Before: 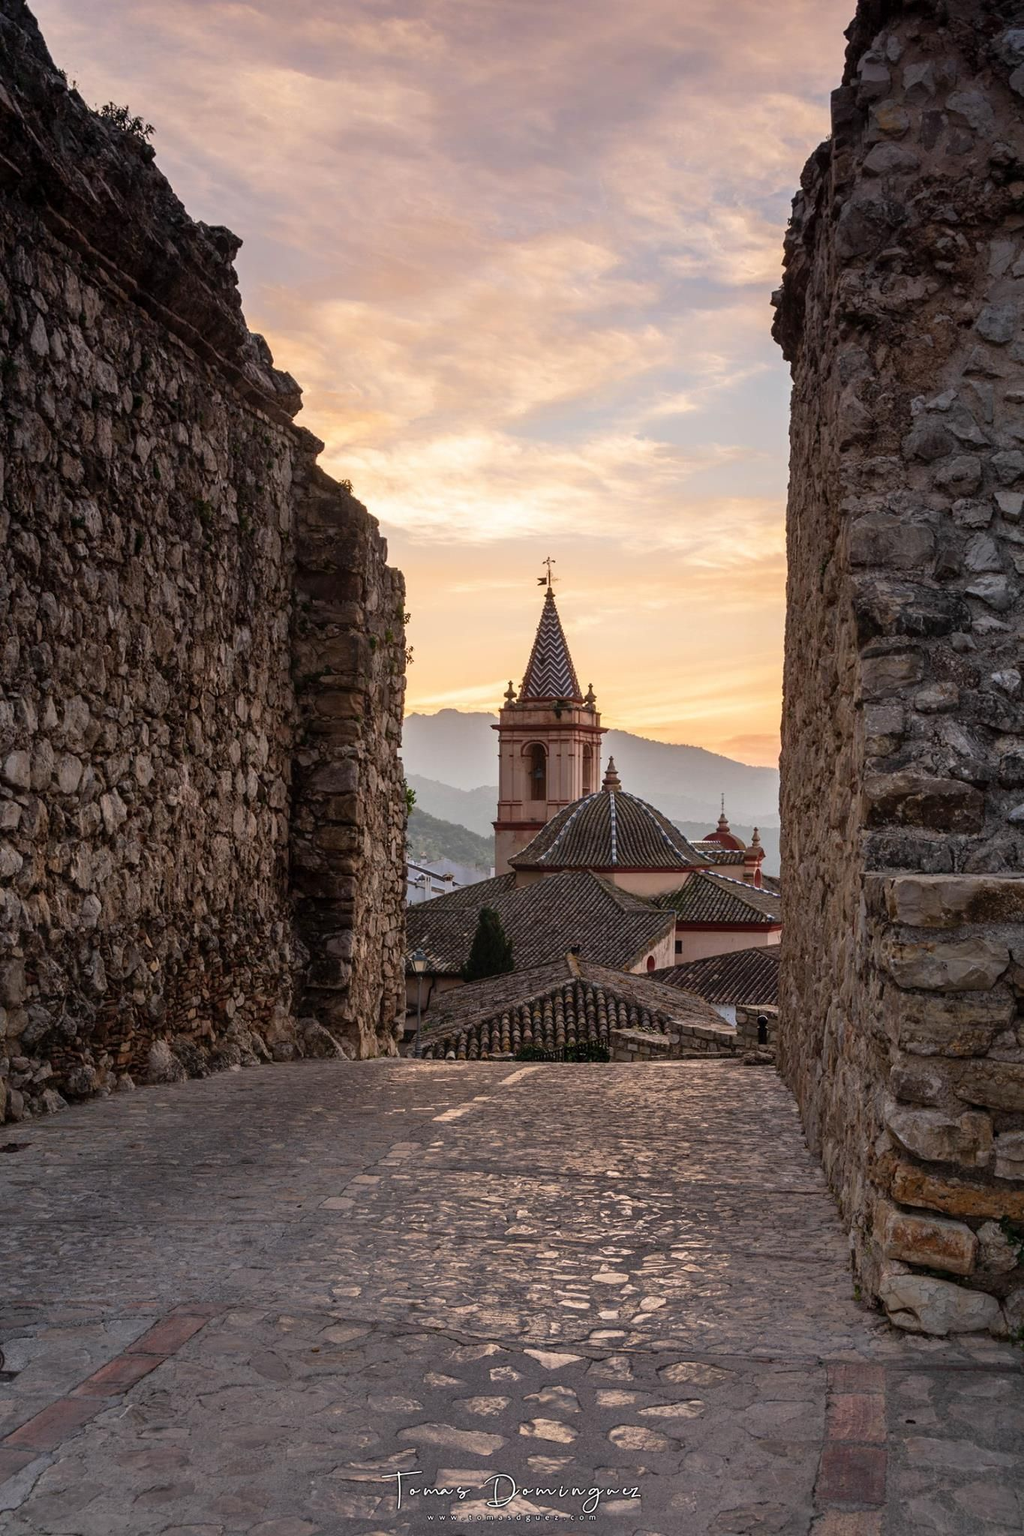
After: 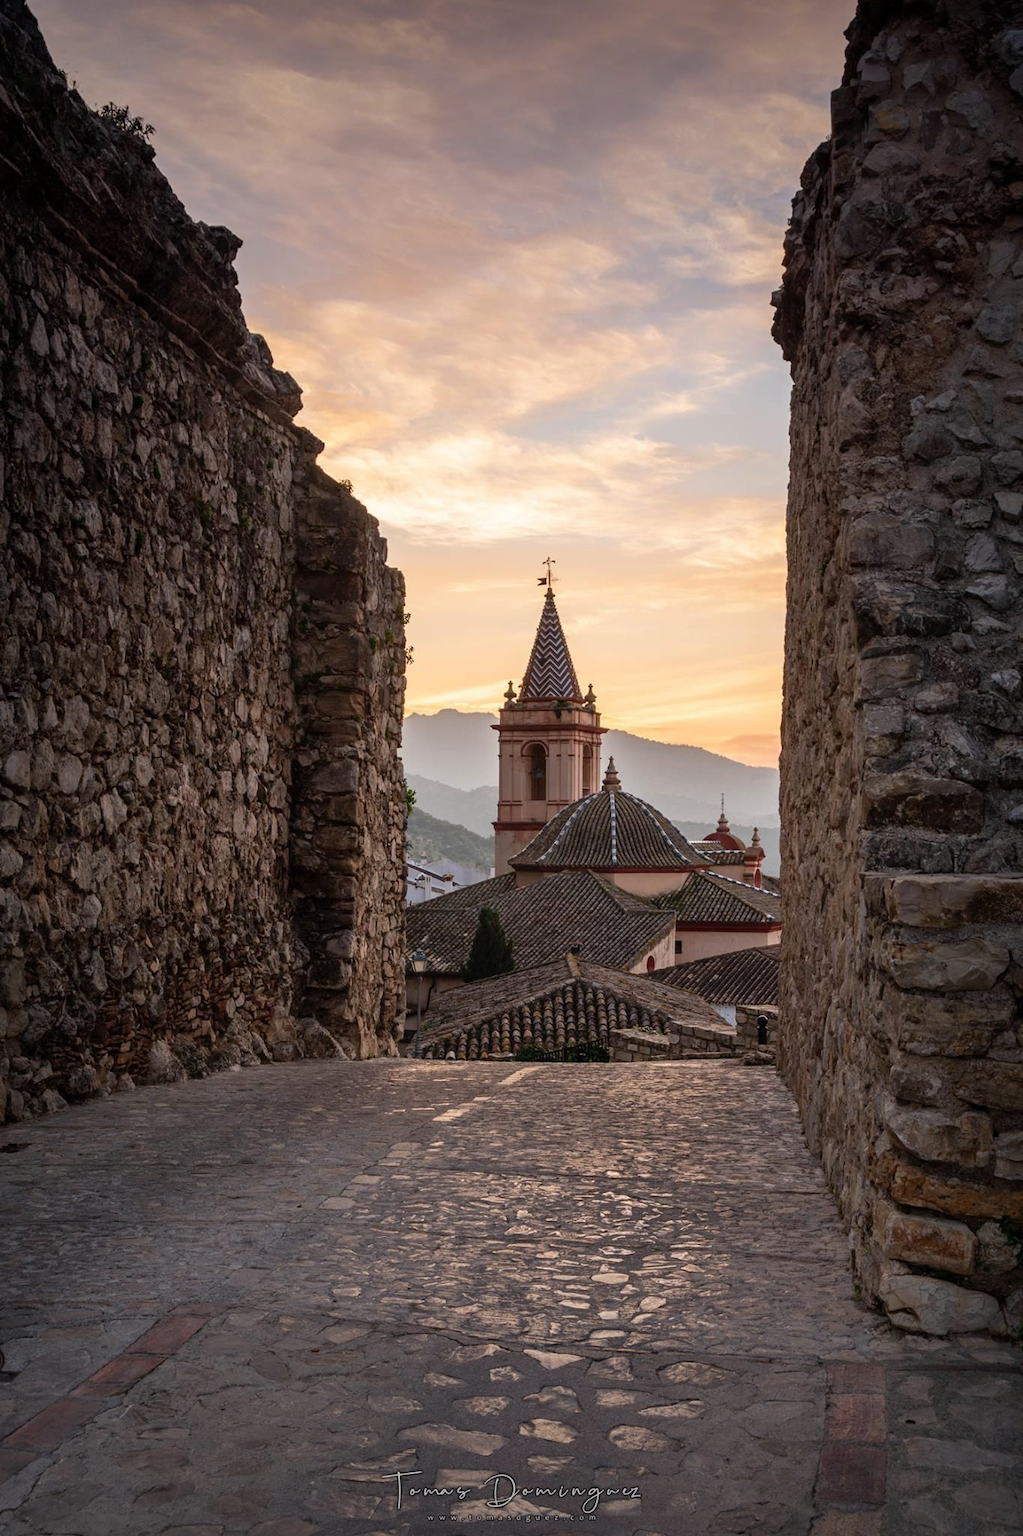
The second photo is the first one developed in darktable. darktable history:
base curve: exposure shift 0, preserve colors none
vignetting: fall-off start 53.2%, brightness -0.594, saturation 0, automatic ratio true, width/height ratio 1.313, shape 0.22, unbound false
